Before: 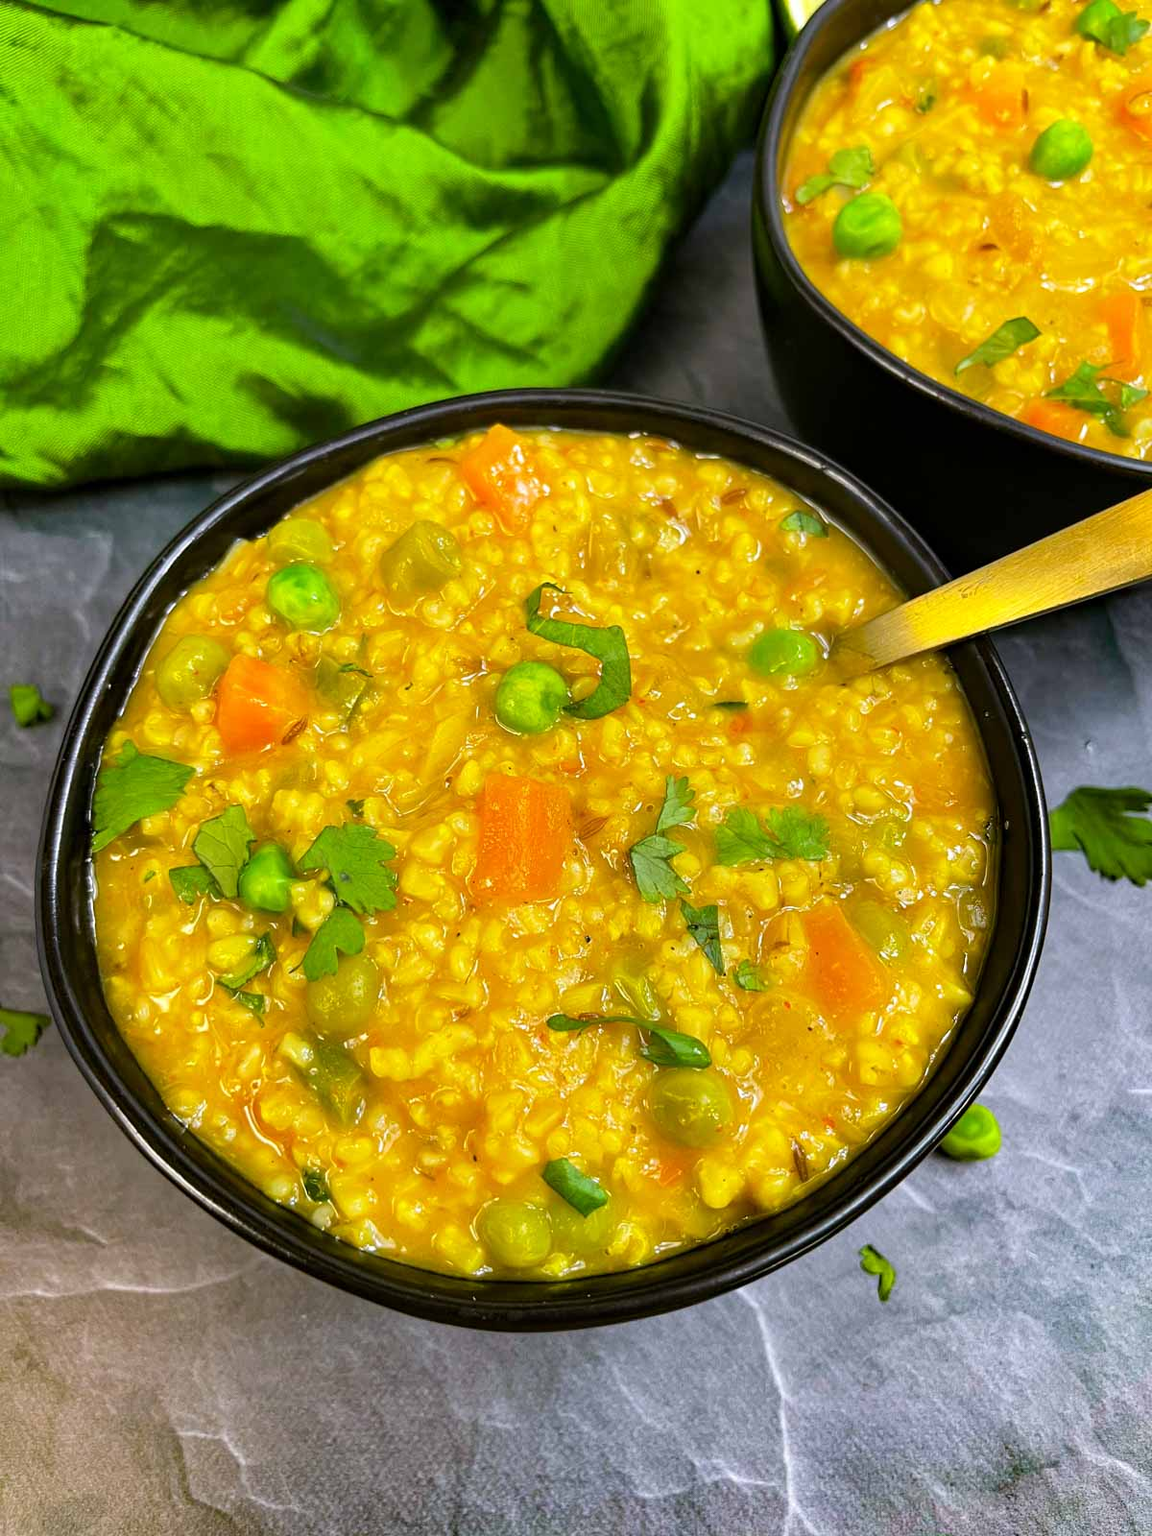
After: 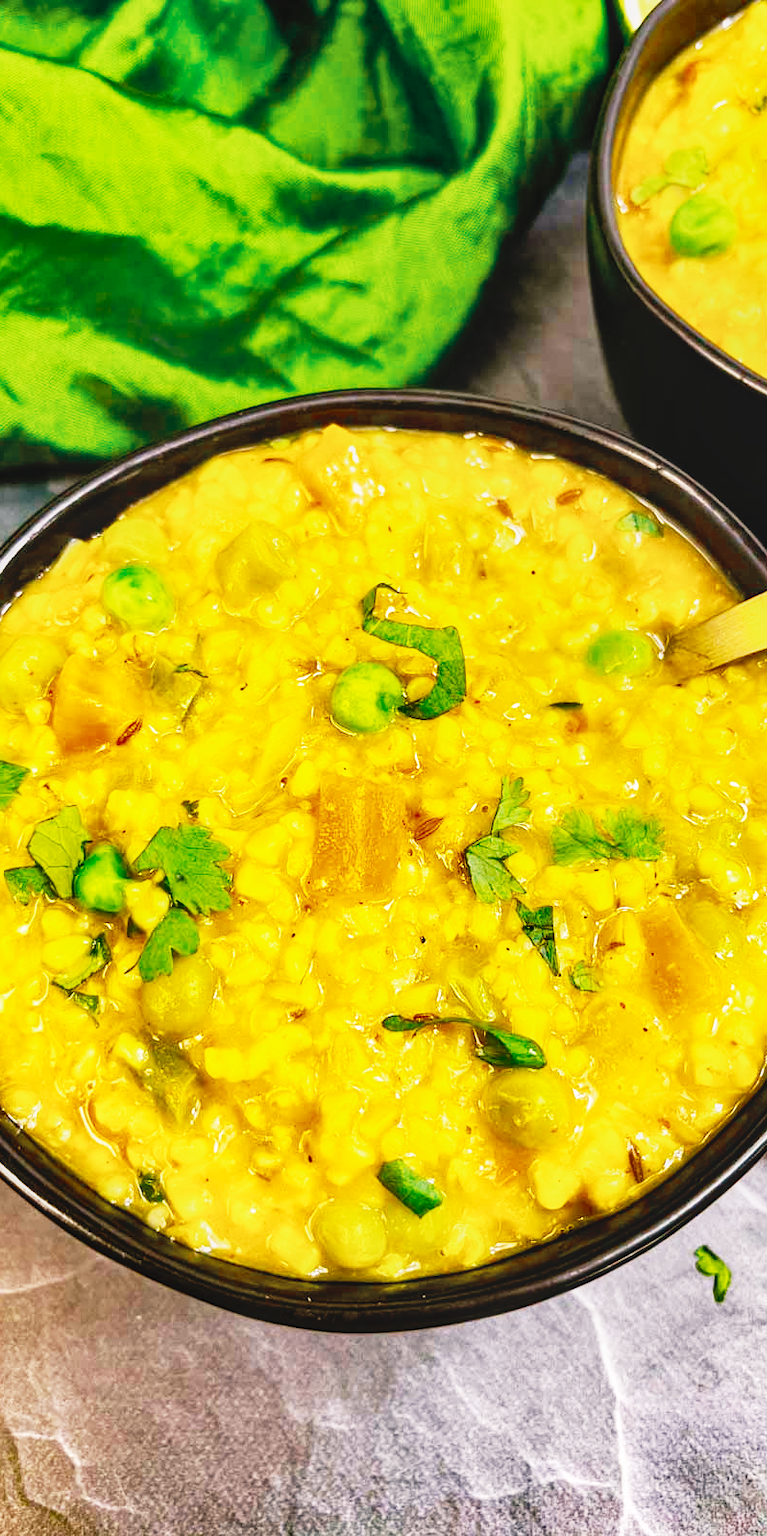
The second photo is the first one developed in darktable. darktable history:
color balance rgb: perceptual saturation grading › global saturation 20%, global vibrance 20%
white balance: red 1.127, blue 0.943
color zones: curves: ch0 [(0, 0.5) (0.125, 0.4) (0.25, 0.5) (0.375, 0.4) (0.5, 0.4) (0.625, 0.35) (0.75, 0.35) (0.875, 0.5)]; ch1 [(0, 0.35) (0.125, 0.45) (0.25, 0.35) (0.375, 0.35) (0.5, 0.35) (0.625, 0.35) (0.75, 0.45) (0.875, 0.35)]; ch2 [(0, 0.6) (0.125, 0.5) (0.25, 0.5) (0.375, 0.6) (0.5, 0.6) (0.625, 0.5) (0.75, 0.5) (0.875, 0.5)]
shadows and highlights: soften with gaussian
local contrast: detail 110%
tone equalizer: on, module defaults
crop and rotate: left 14.385%, right 18.948%
base curve: curves: ch0 [(0, 0) (0.012, 0.01) (0.073, 0.168) (0.31, 0.711) (0.645, 0.957) (1, 1)], preserve colors none
